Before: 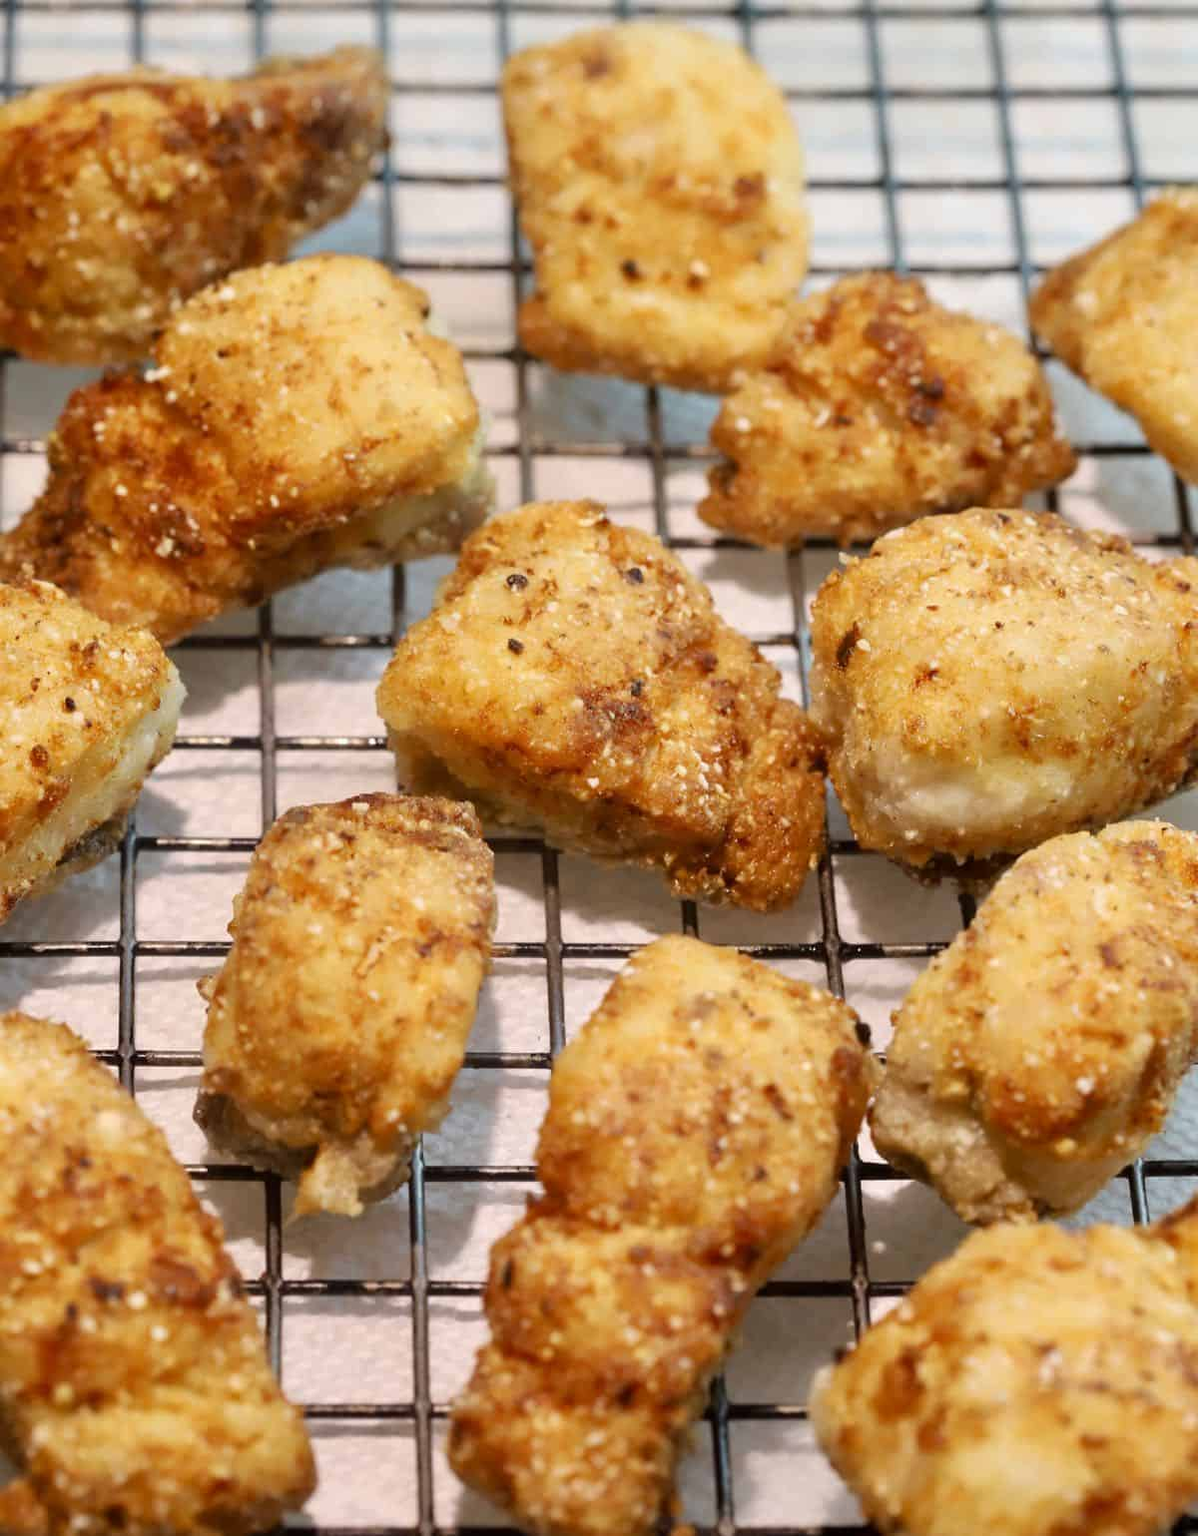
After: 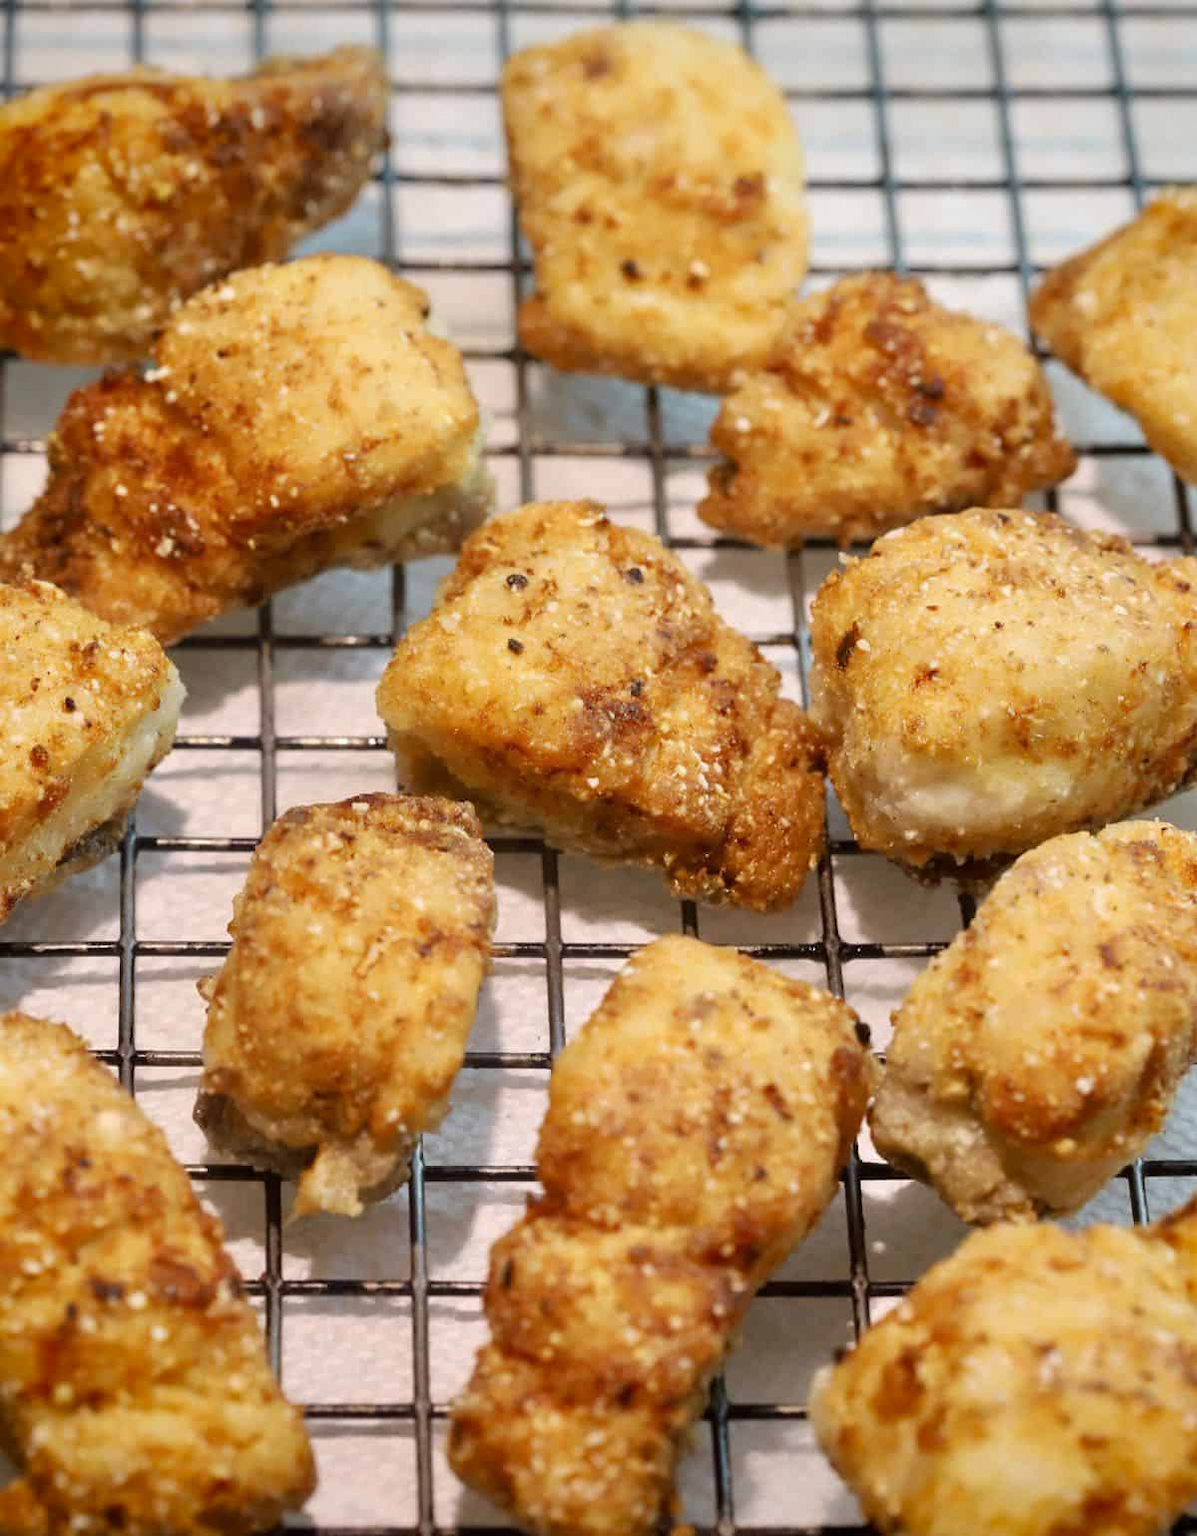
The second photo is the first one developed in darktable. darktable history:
vignetting: brightness -0.233, saturation 0.141
